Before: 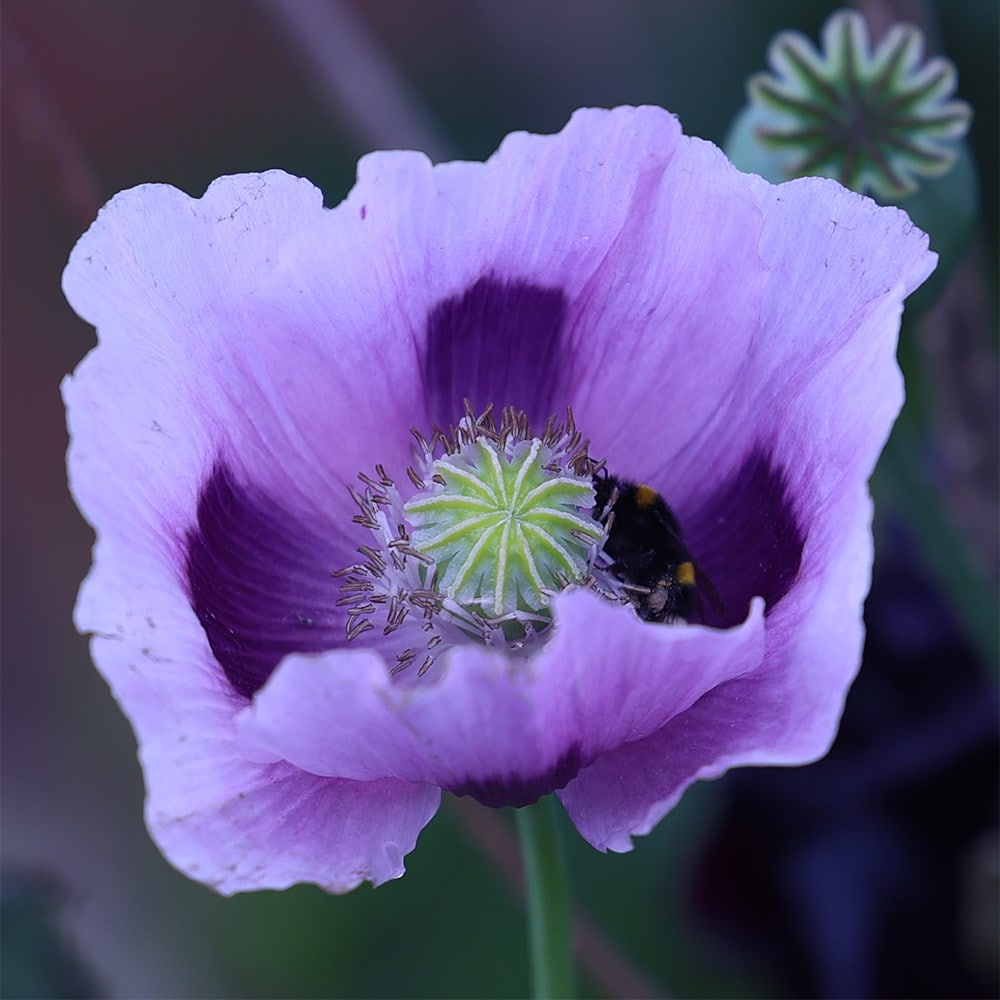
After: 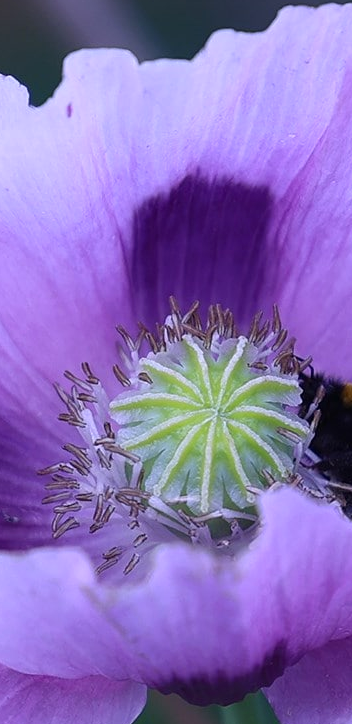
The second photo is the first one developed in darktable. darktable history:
crop and rotate: left 29.476%, top 10.214%, right 35.32%, bottom 17.333%
exposure: exposure 0.2 EV, compensate highlight preservation false
